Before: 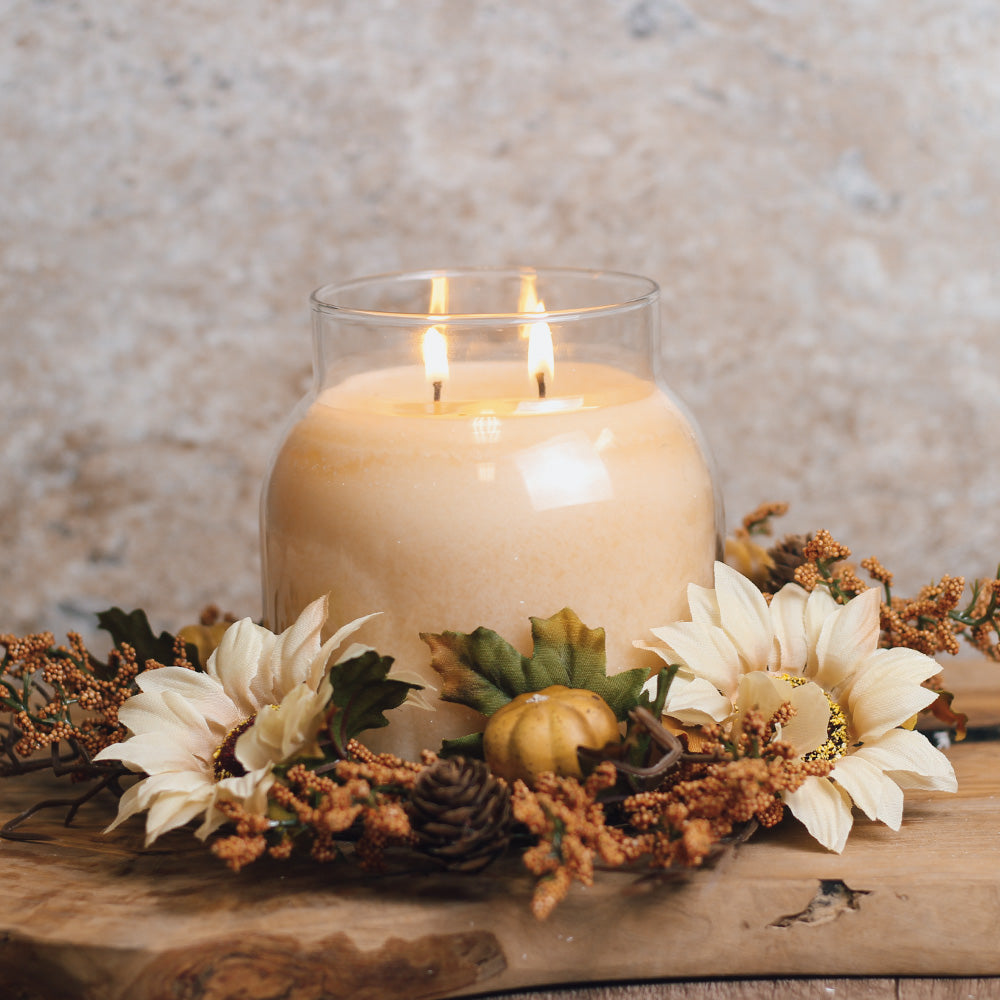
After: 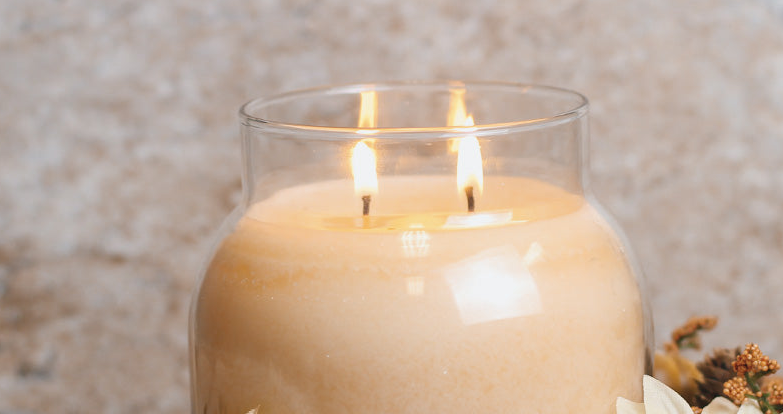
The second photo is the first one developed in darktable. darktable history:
crop: left 7.175%, top 18.627%, right 14.479%, bottom 39.907%
